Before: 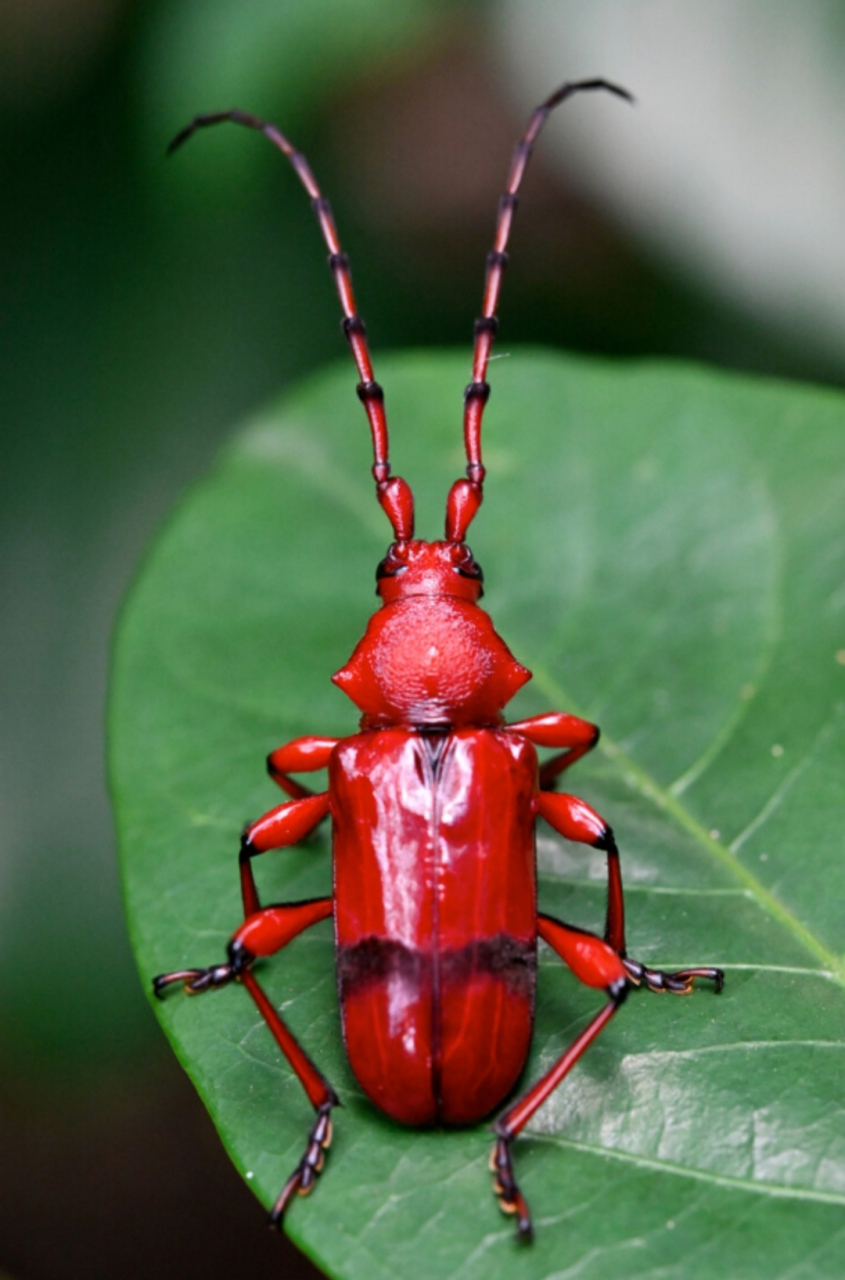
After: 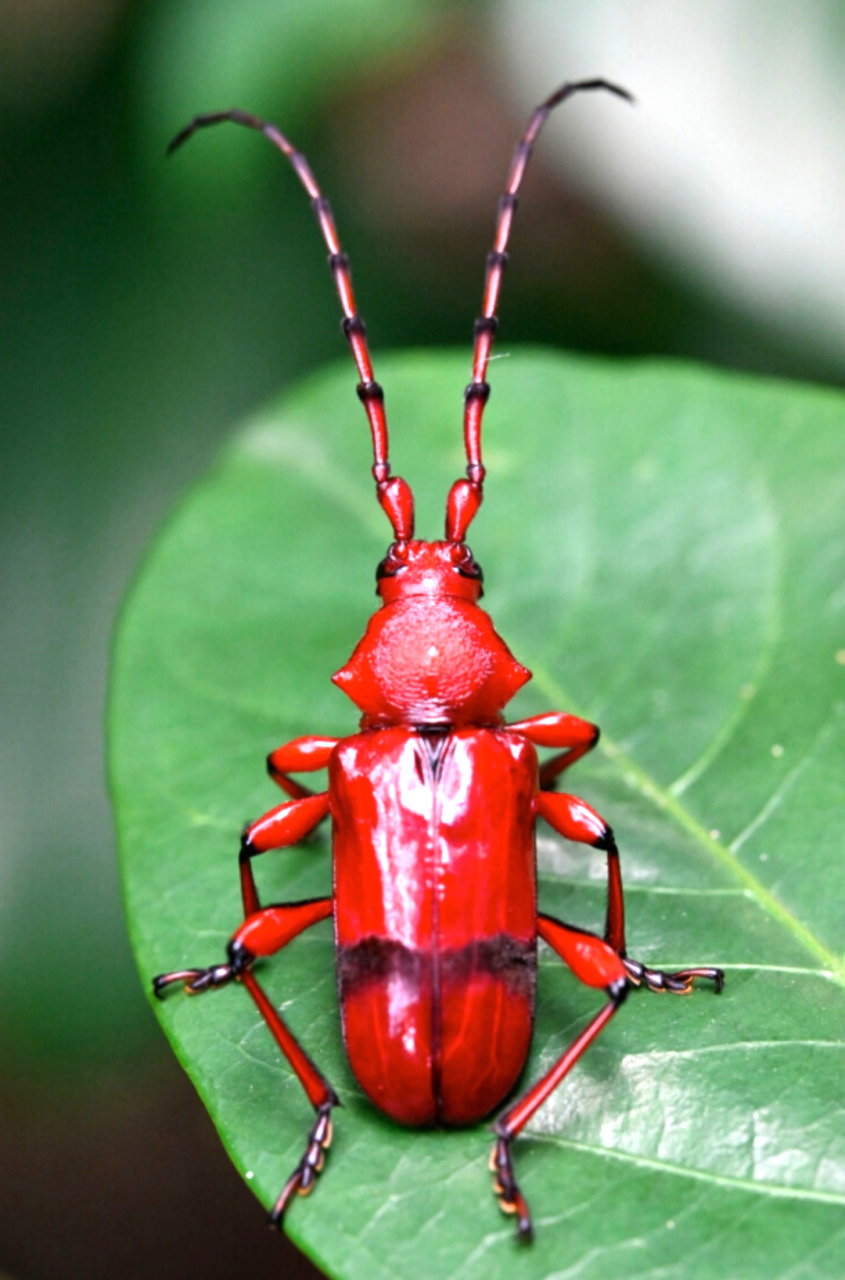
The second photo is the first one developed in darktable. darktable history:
exposure: black level correction 0, exposure 0.864 EV, compensate highlight preservation false
